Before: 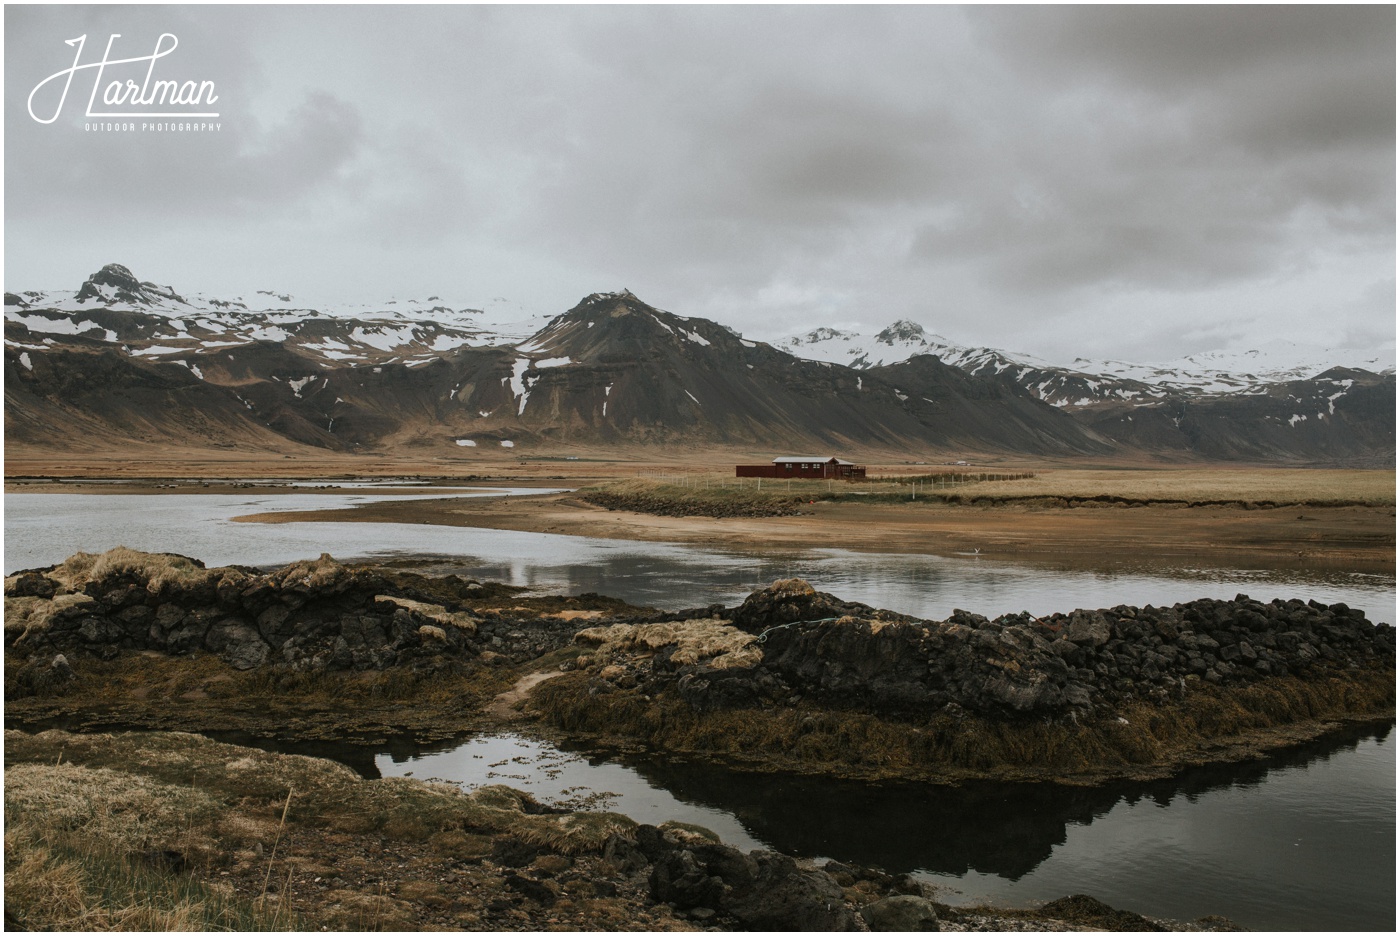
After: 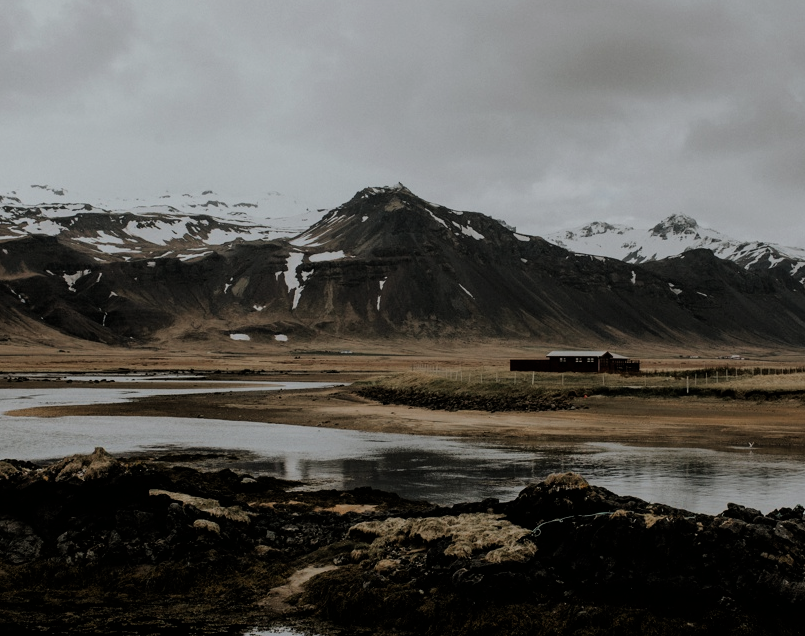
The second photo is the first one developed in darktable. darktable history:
shadows and highlights: shadows -1.89, highlights 39.53
exposure: exposure -0.581 EV, compensate highlight preservation false
filmic rgb: black relative exposure -5.11 EV, white relative exposure 3.96 EV, hardness 2.9, contrast 1.2, color science v6 (2022)
crop: left 16.208%, top 11.386%, right 26.23%, bottom 20.587%
